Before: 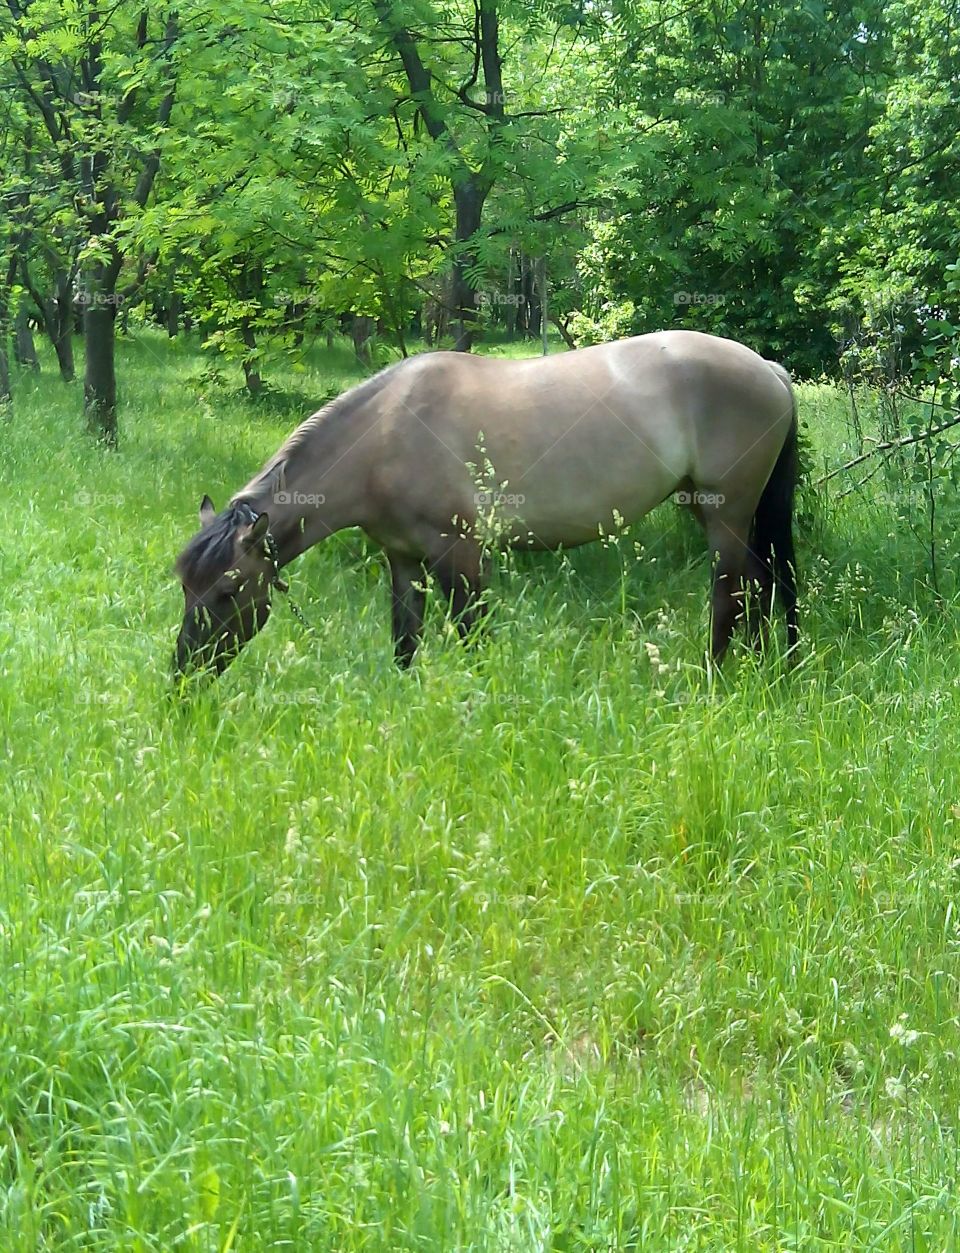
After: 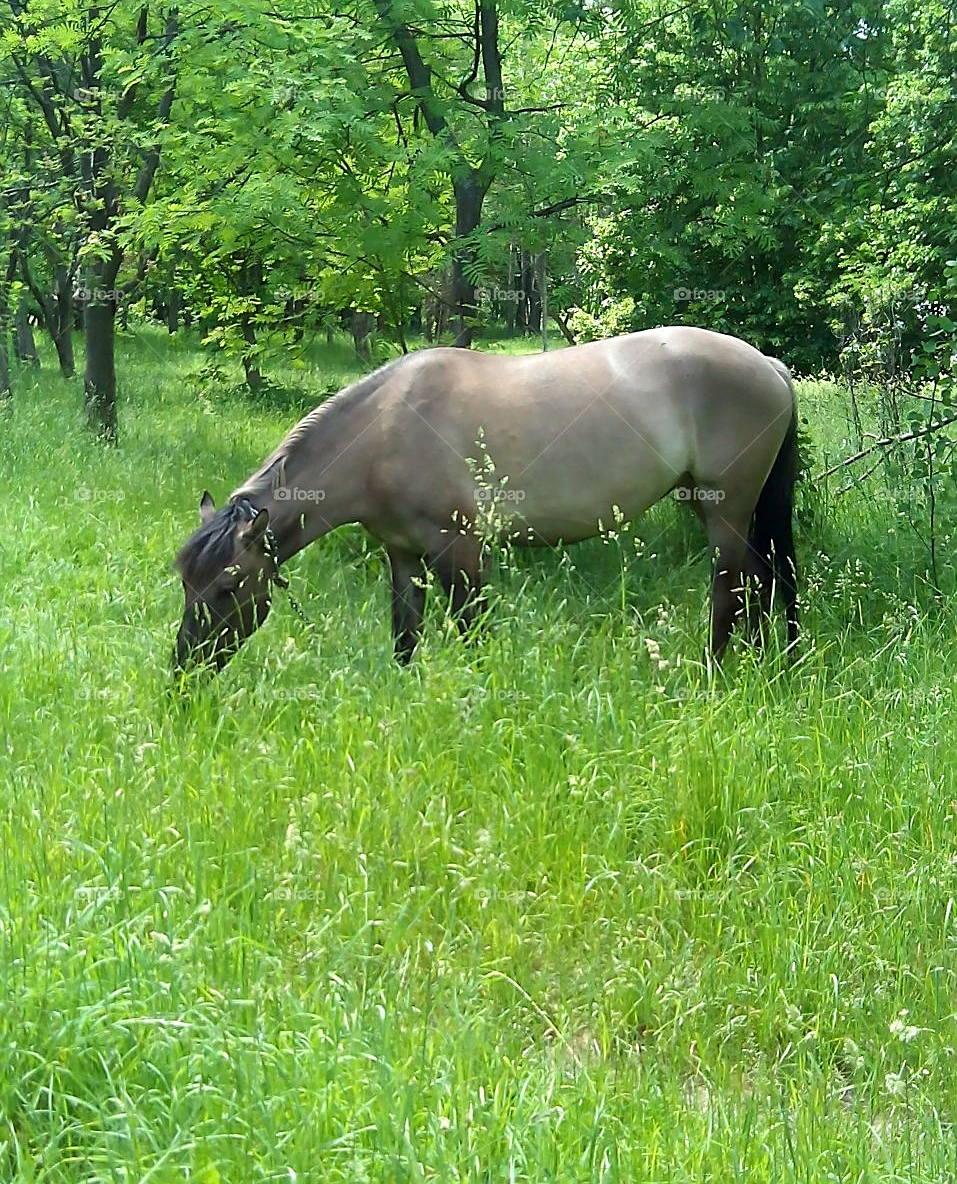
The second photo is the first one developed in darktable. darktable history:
crop: top 0.35%, right 0.263%, bottom 5.089%
sharpen: on, module defaults
